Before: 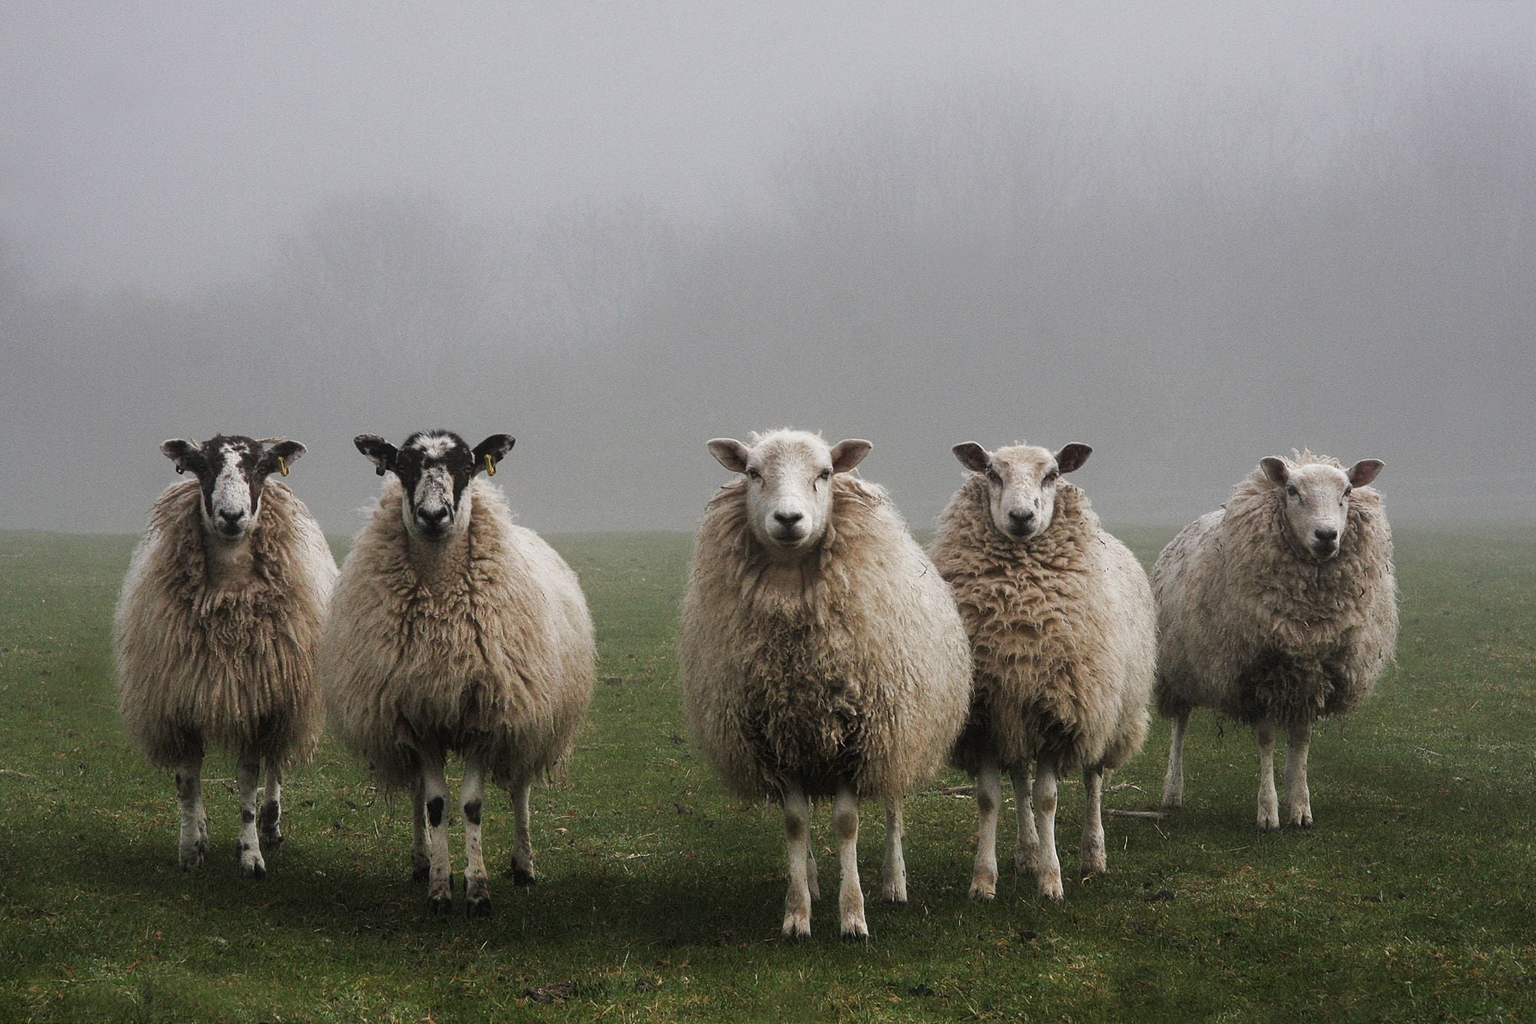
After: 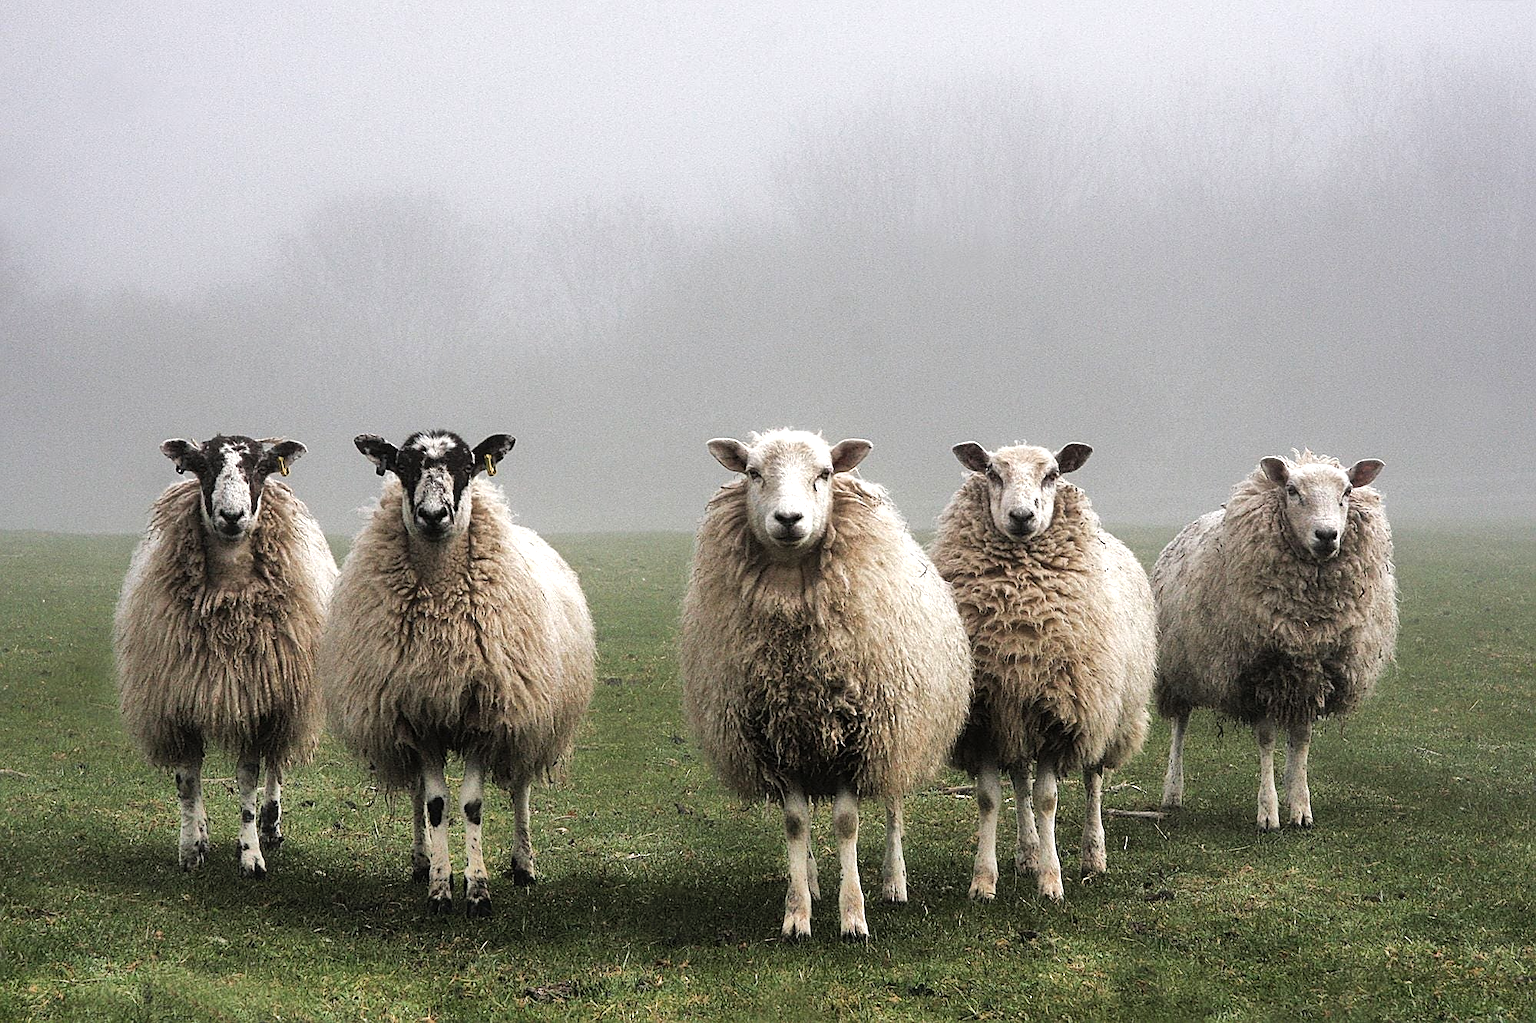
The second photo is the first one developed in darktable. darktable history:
sharpen: amount 0.497
tone equalizer: -8 EV -0.781 EV, -7 EV -0.708 EV, -6 EV -0.566 EV, -5 EV -0.376 EV, -3 EV 0.38 EV, -2 EV 0.6 EV, -1 EV 0.694 EV, +0 EV 0.748 EV
shadows and highlights: shadows 73.2, highlights -24.36, soften with gaussian
